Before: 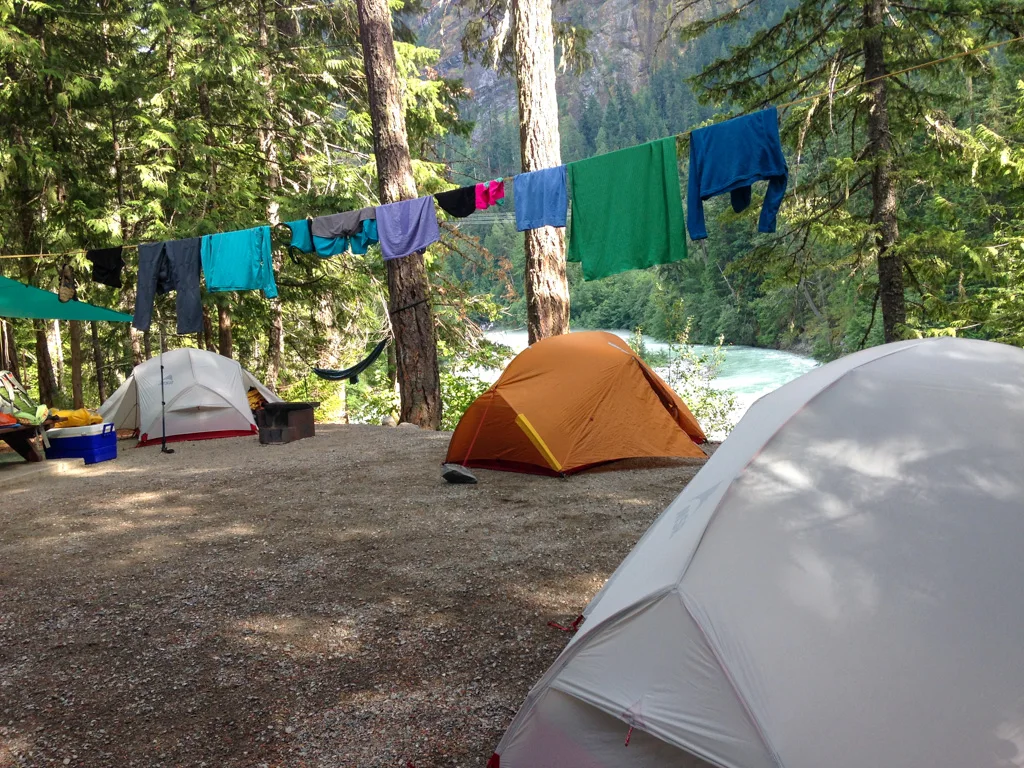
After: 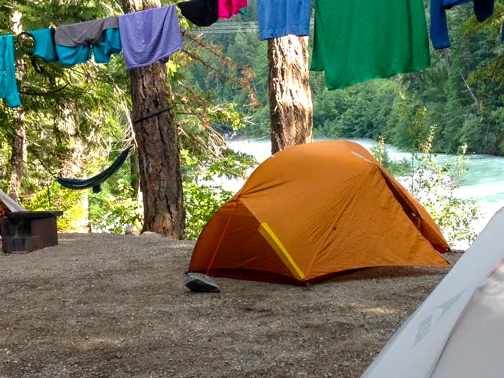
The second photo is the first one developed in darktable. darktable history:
color balance rgb: global offset › hue 169.48°, perceptual saturation grading › global saturation 19.906%
local contrast: highlights 106%, shadows 102%, detail 119%, midtone range 0.2
crop: left 25.102%, top 24.94%, right 25.39%, bottom 25.524%
